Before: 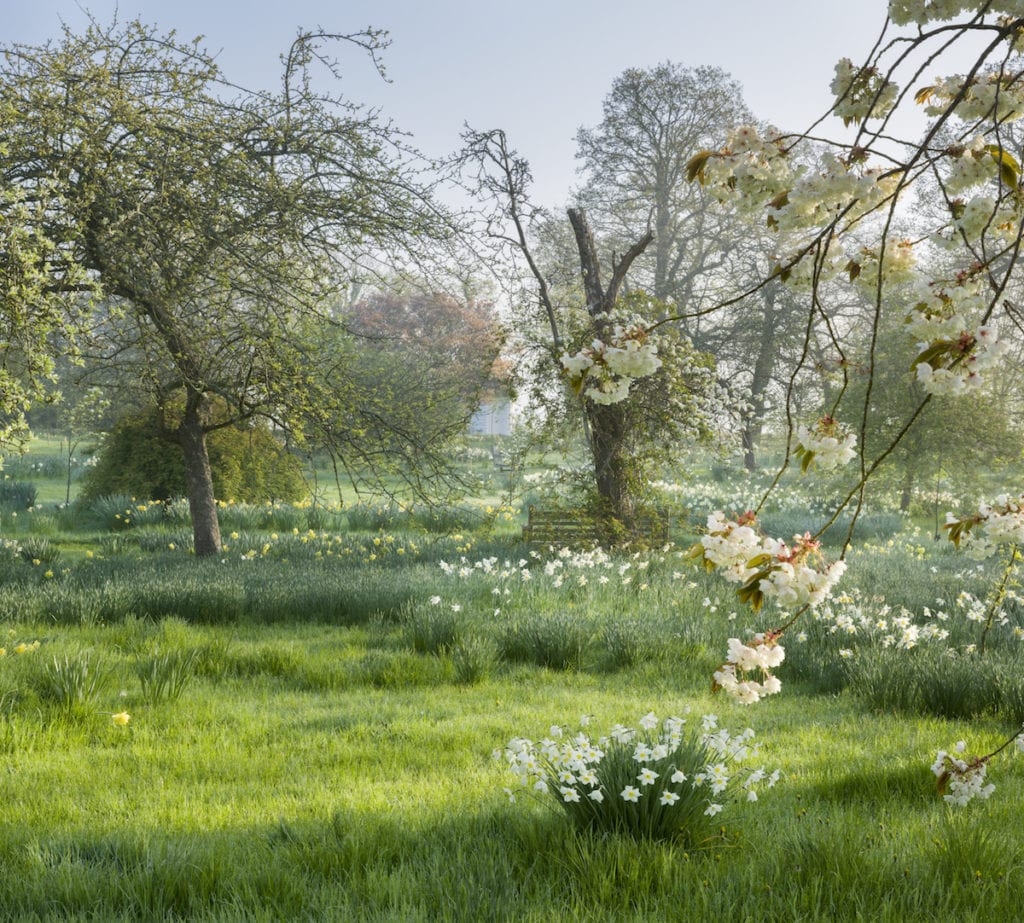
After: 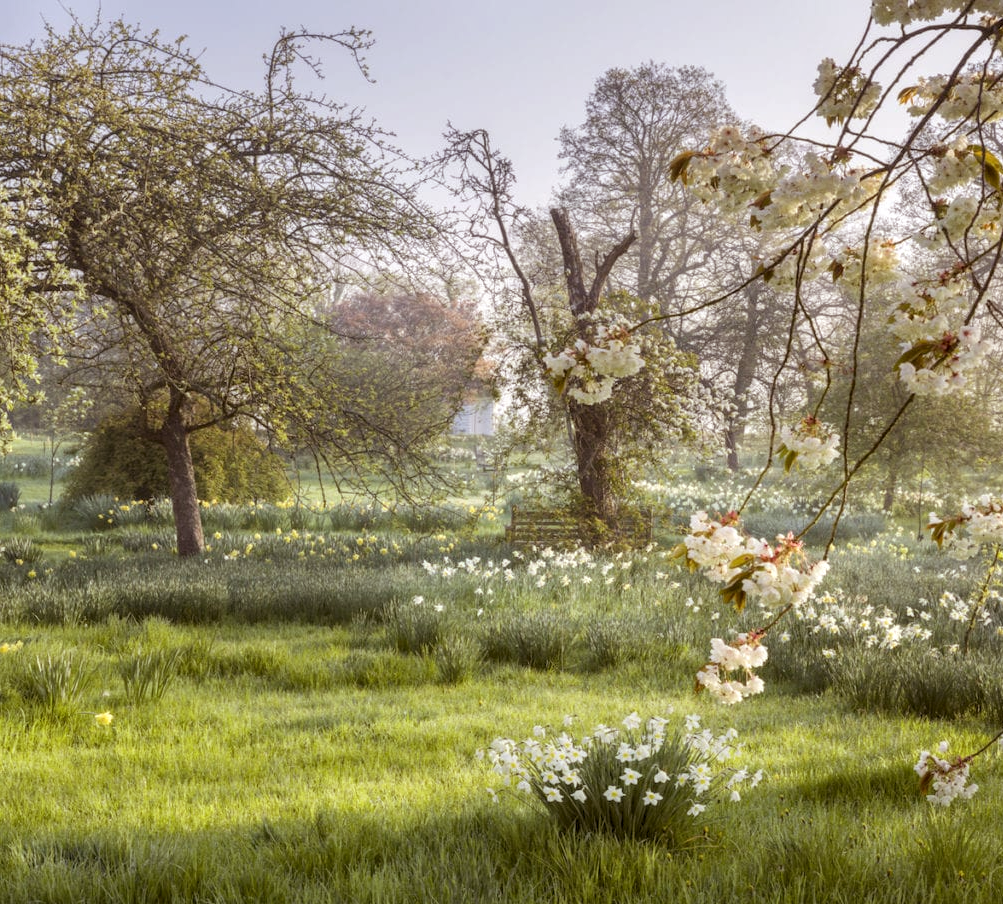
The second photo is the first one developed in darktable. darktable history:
rgb levels: mode RGB, independent channels, levels [[0, 0.474, 1], [0, 0.5, 1], [0, 0.5, 1]]
local contrast: on, module defaults
crop: left 1.743%, right 0.268%, bottom 2.011%
